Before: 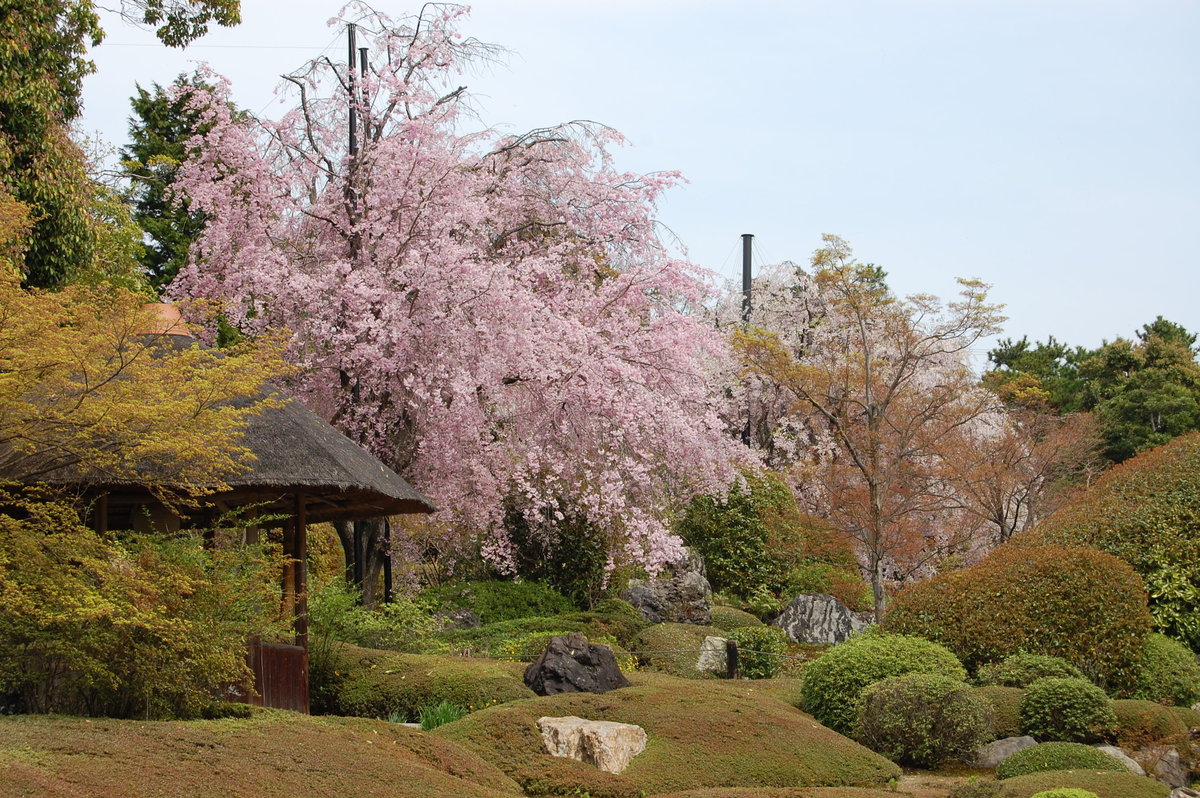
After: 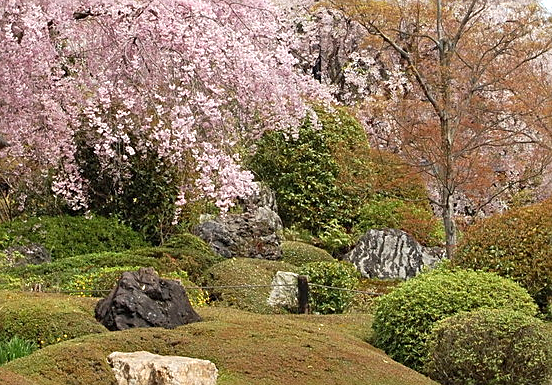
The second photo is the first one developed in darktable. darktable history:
crop: left 35.794%, top 45.797%, right 18.173%, bottom 5.865%
sharpen: on, module defaults
exposure: black level correction 0.001, exposure 0.499 EV, compensate highlight preservation false
